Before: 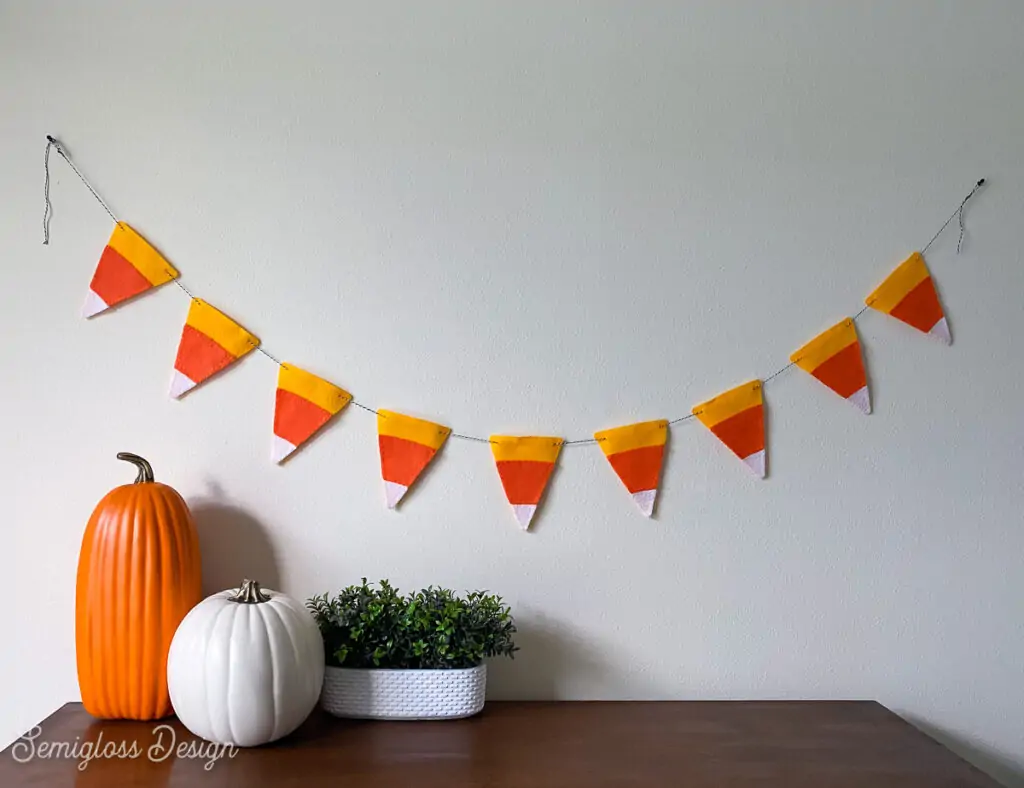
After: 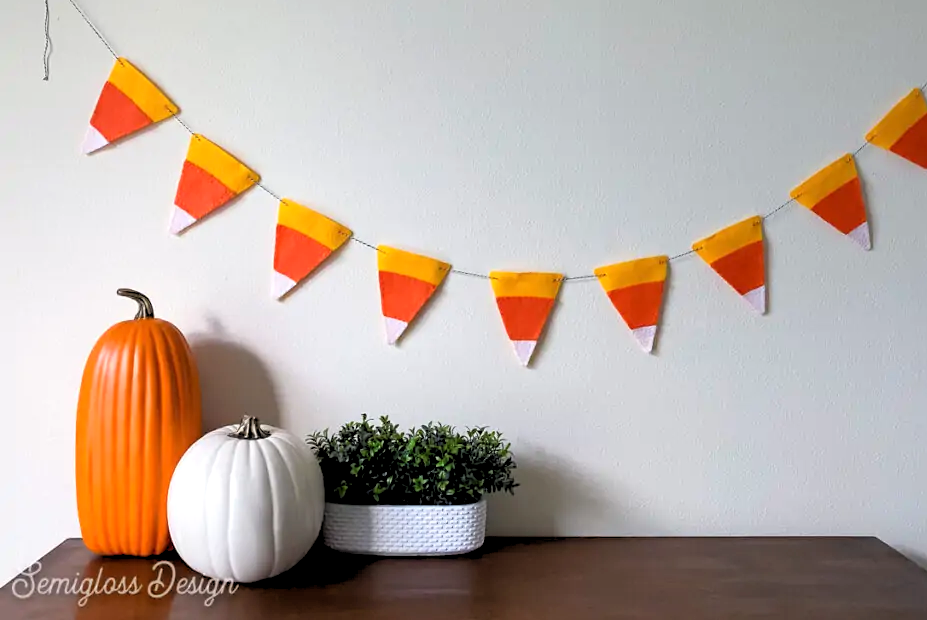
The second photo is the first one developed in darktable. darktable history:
rgb levels: levels [[0.013, 0.434, 0.89], [0, 0.5, 1], [0, 0.5, 1]]
crop: top 20.916%, right 9.437%, bottom 0.316%
